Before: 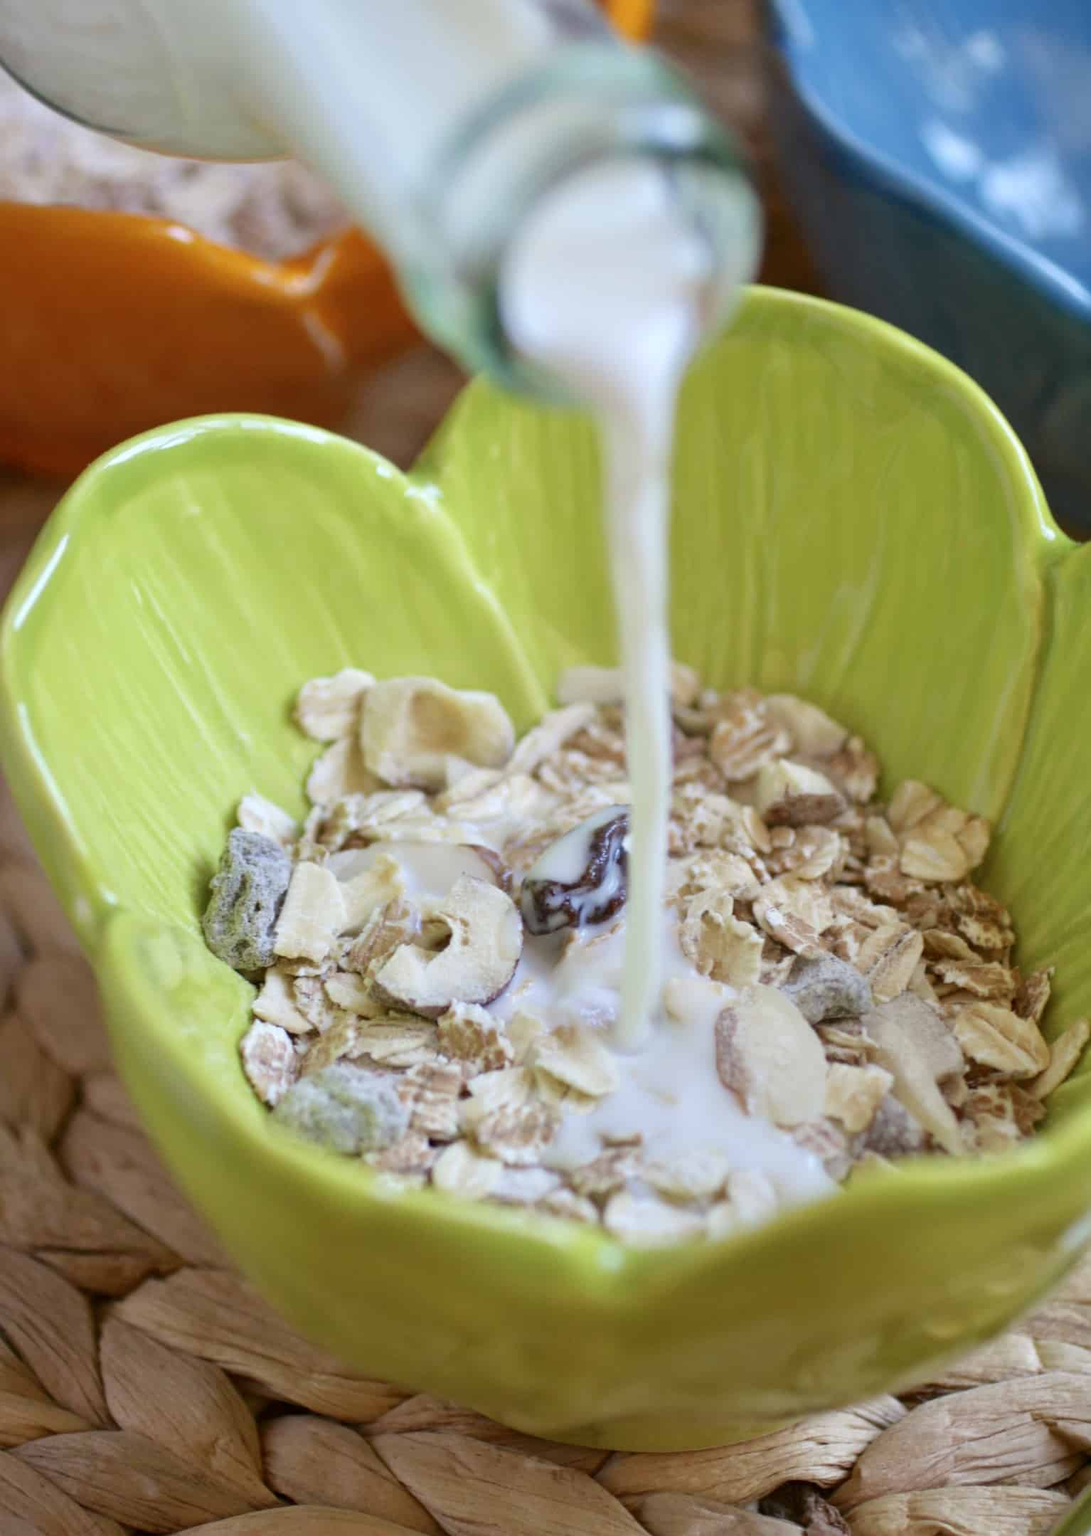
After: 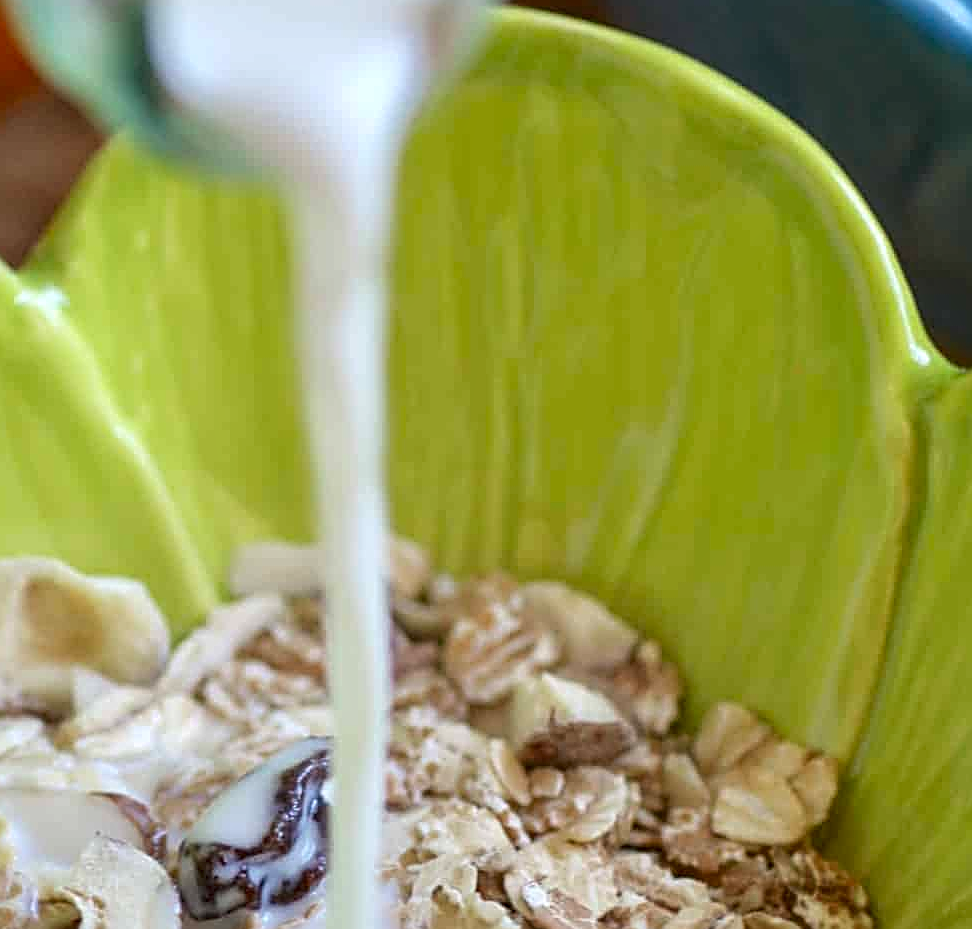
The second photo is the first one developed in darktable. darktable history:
sharpen: radius 2.621, amount 0.696
local contrast: detail 130%
crop: left 36.136%, top 18.284%, right 0.471%, bottom 38.667%
